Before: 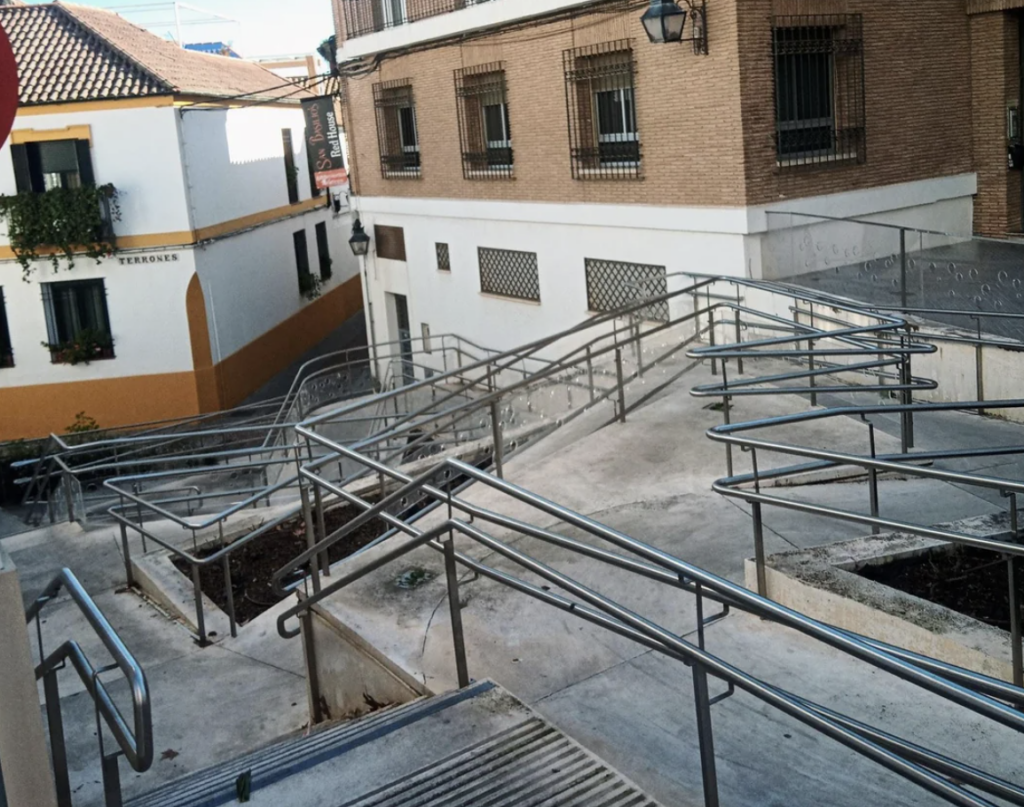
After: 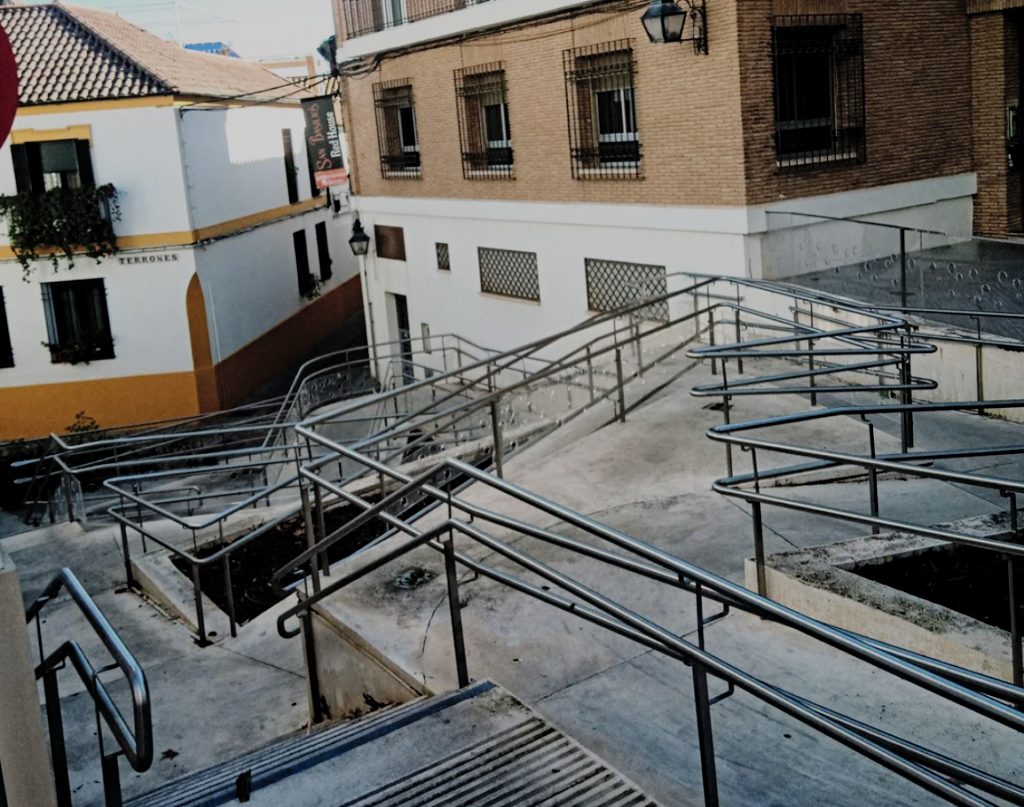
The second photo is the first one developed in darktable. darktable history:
haze removal: compatibility mode true, adaptive false
filmic rgb: middle gray luminance 29%, black relative exposure -10.3 EV, white relative exposure 5.5 EV, threshold 6 EV, target black luminance 0%, hardness 3.95, latitude 2.04%, contrast 1.132, highlights saturation mix 5%, shadows ↔ highlights balance 15.11%, preserve chrominance no, color science v3 (2019), use custom middle-gray values true, iterations of high-quality reconstruction 0, enable highlight reconstruction true
contrast brightness saturation: brightness 0.15
